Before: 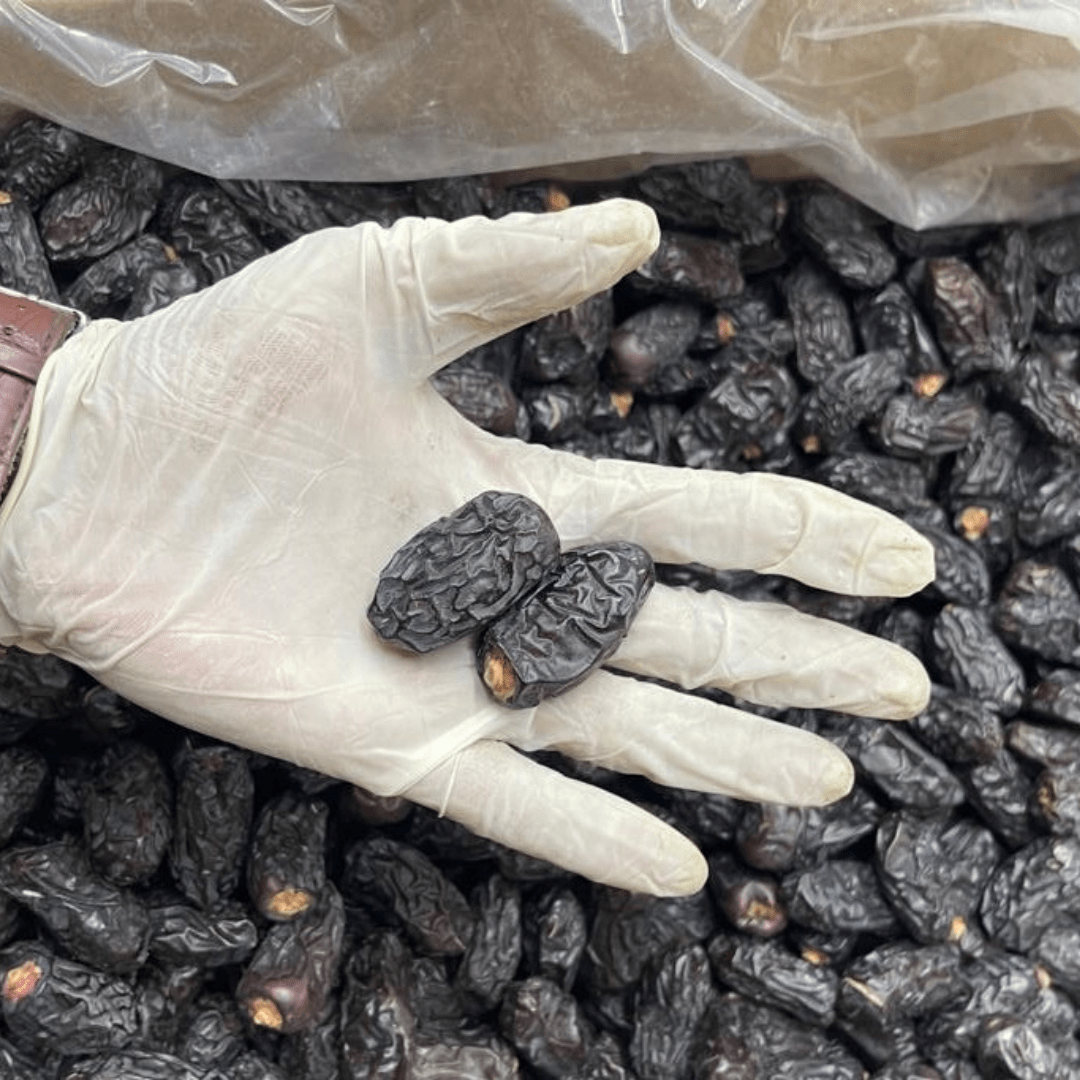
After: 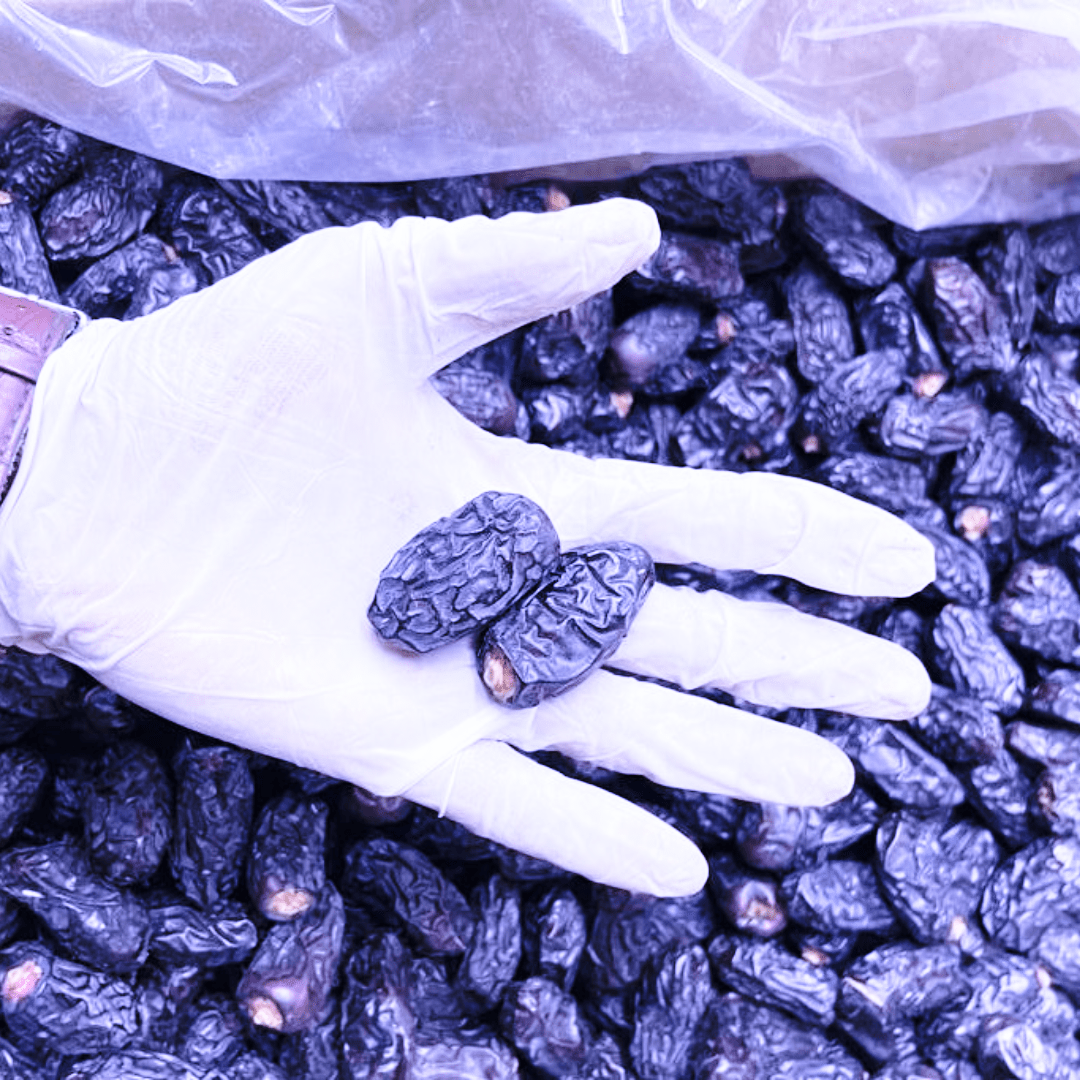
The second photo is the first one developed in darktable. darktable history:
base curve: curves: ch0 [(0, 0) (0.028, 0.03) (0.121, 0.232) (0.46, 0.748) (0.859, 0.968) (1, 1)], preserve colors none
color calibration: illuminant as shot in camera, x 0.358, y 0.373, temperature 4628.91 K
white balance: red 0.98, blue 1.61
